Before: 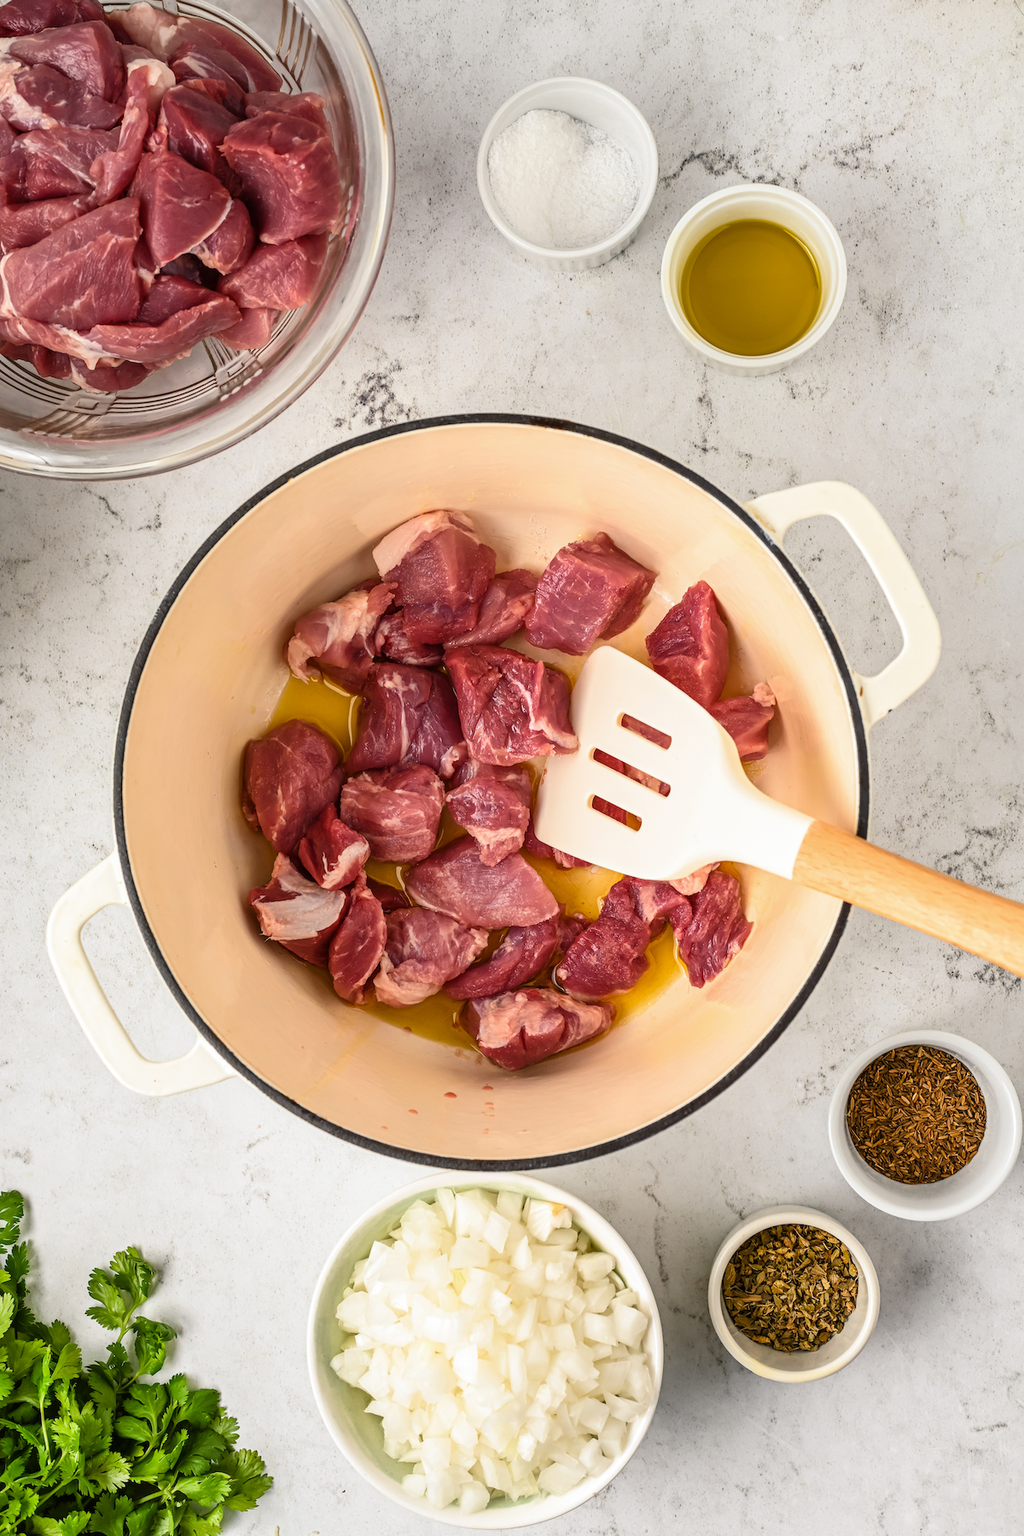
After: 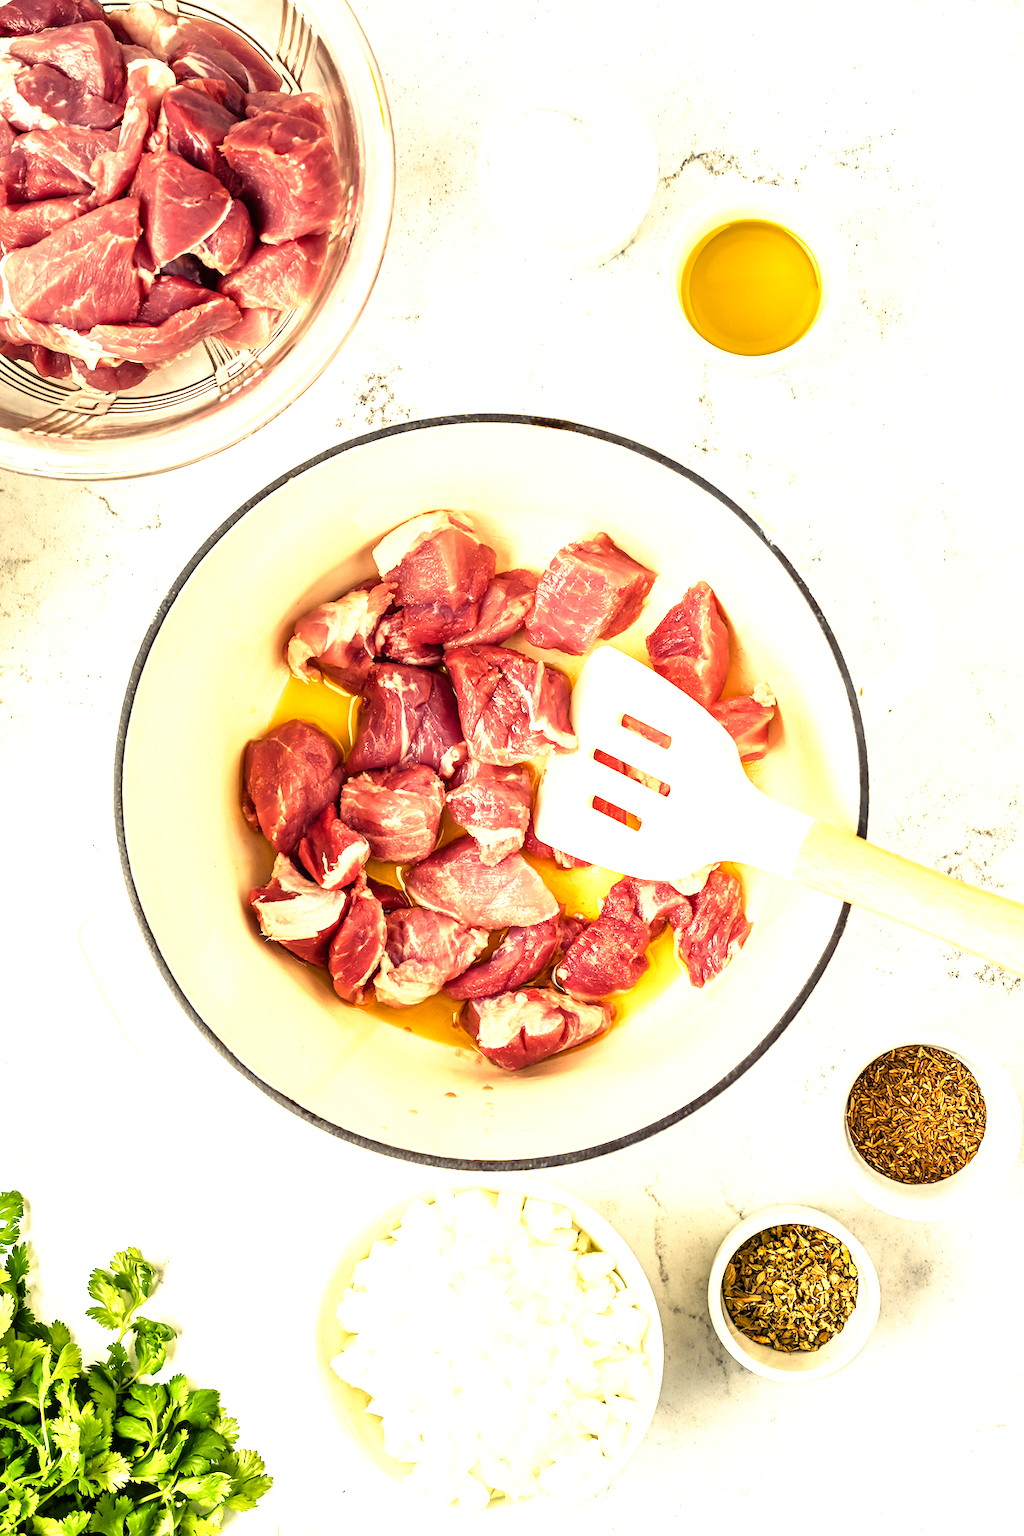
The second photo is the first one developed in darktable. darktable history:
exposure: black level correction 0.001, exposure 1.398 EV, compensate exposure bias true, compensate highlight preservation false
color balance rgb: shadows lift › chroma 2%, shadows lift › hue 263°, highlights gain › chroma 8%, highlights gain › hue 84°, linear chroma grading › global chroma -15%, saturation formula JzAzBz (2021)
tone curve: curves: ch0 [(0, 0) (0.003, 0.001) (0.011, 0.005) (0.025, 0.011) (0.044, 0.02) (0.069, 0.031) (0.1, 0.045) (0.136, 0.077) (0.177, 0.124) (0.224, 0.181) (0.277, 0.245) (0.335, 0.316) (0.399, 0.393) (0.468, 0.477) (0.543, 0.568) (0.623, 0.666) (0.709, 0.771) (0.801, 0.871) (0.898, 0.965) (1, 1)], preserve colors none
